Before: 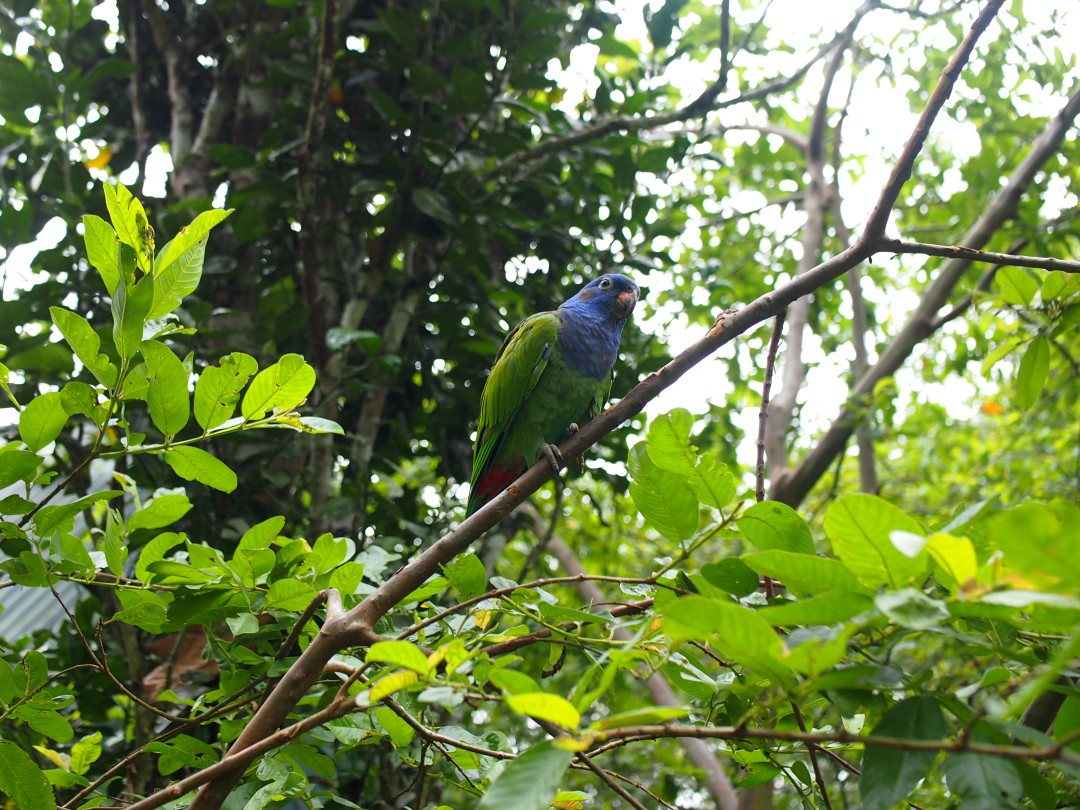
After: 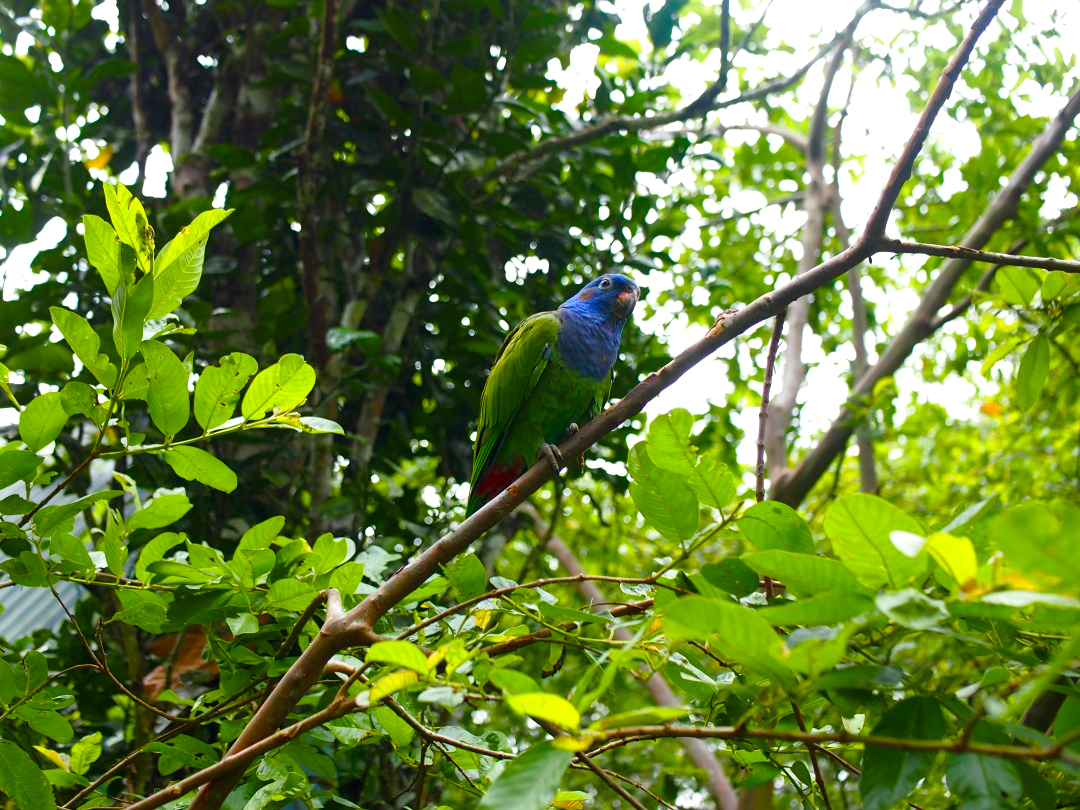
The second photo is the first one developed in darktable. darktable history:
color balance rgb: perceptual saturation grading › global saturation 23.49%, perceptual saturation grading › highlights -23.741%, perceptual saturation grading › mid-tones 23.816%, perceptual saturation grading › shadows 39.06%, global vibrance 25.78%, contrast 6.566%
